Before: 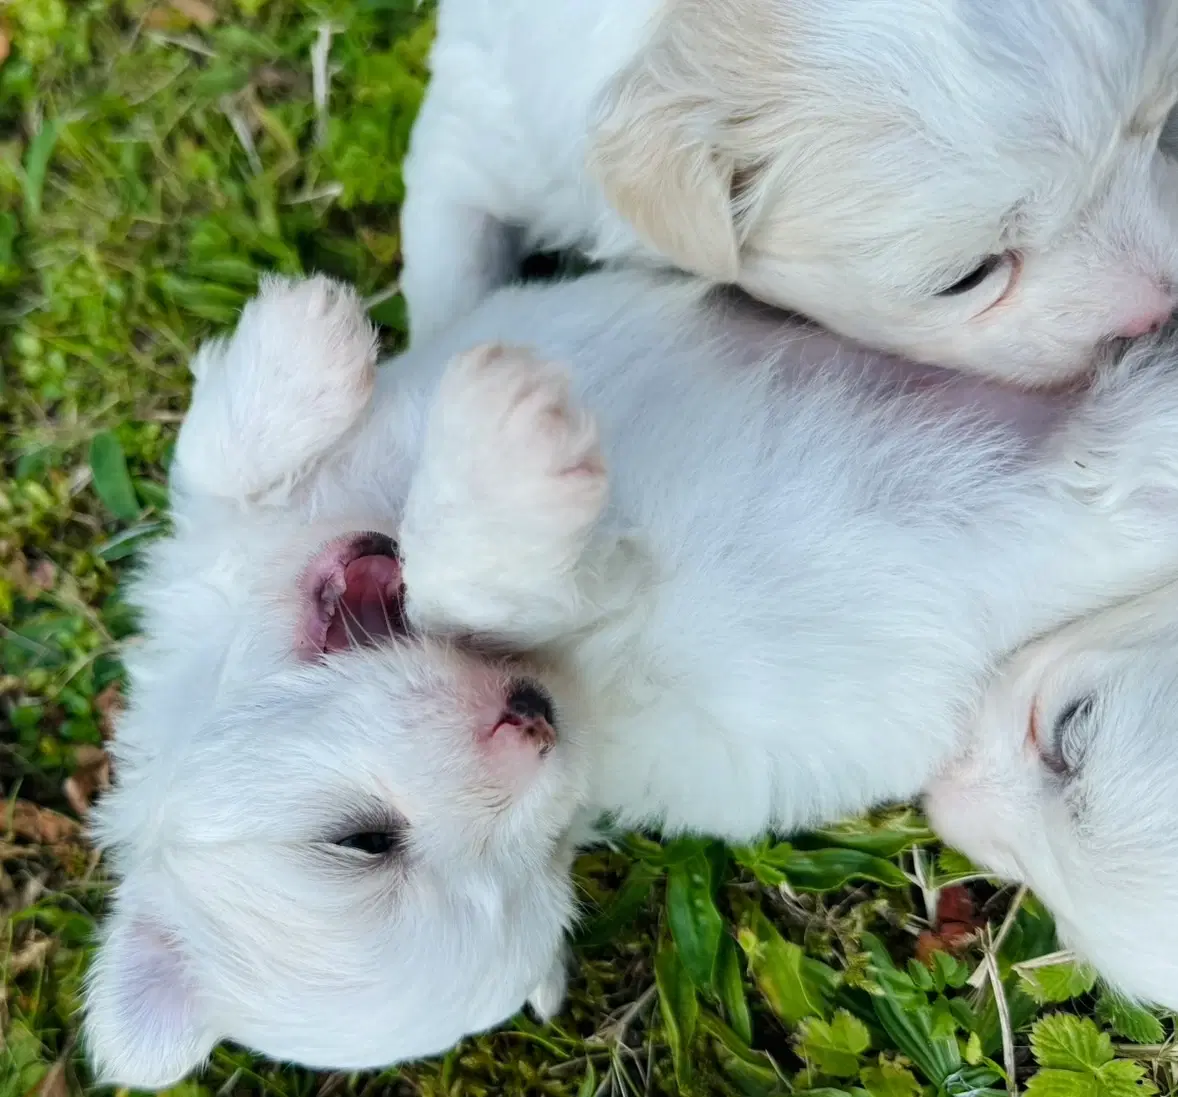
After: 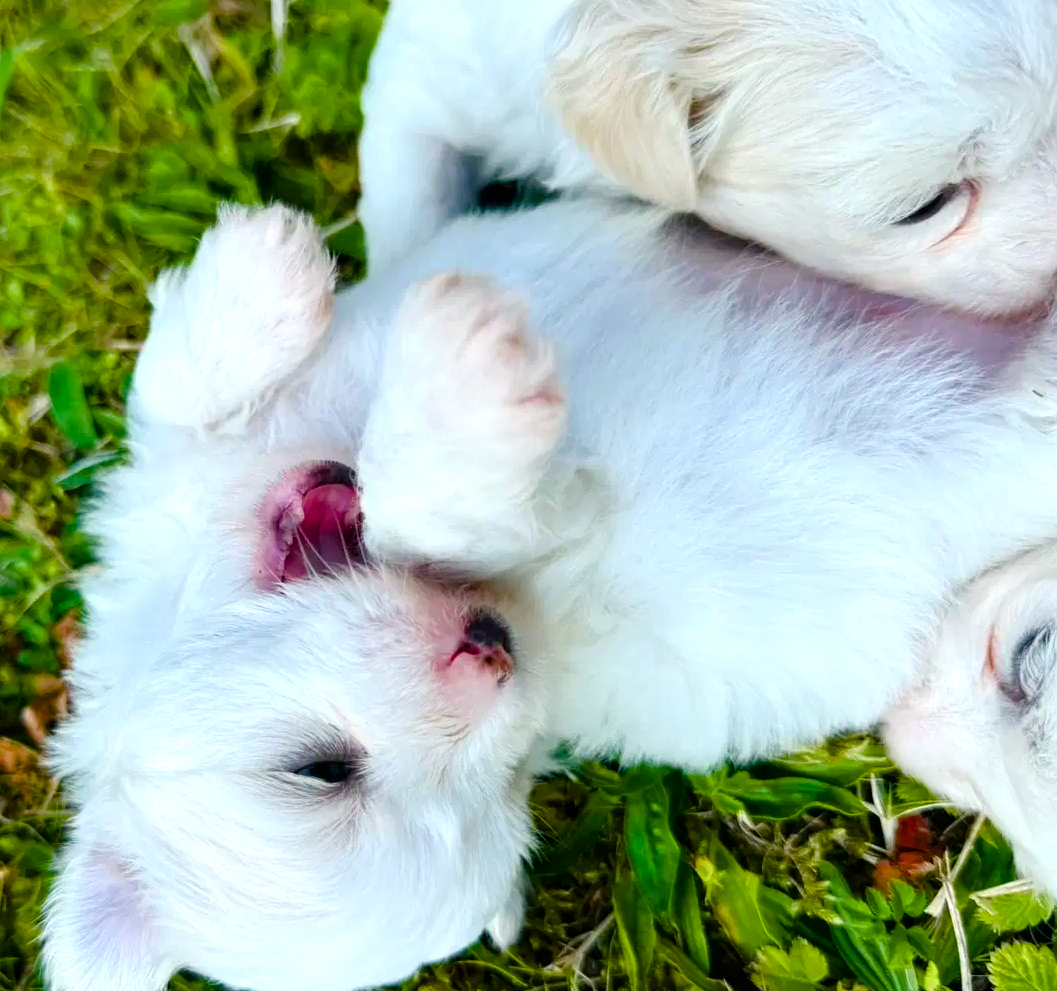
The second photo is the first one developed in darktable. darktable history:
color balance rgb: linear chroma grading › global chroma 41.368%, perceptual saturation grading › global saturation 25.62%, perceptual saturation grading › highlights -50.368%, perceptual saturation grading › shadows 30.796%, global vibrance 20%
crop: left 3.589%, top 6.485%, right 6.682%, bottom 3.17%
tone equalizer: -8 EV -0.412 EV, -7 EV -0.375 EV, -6 EV -0.341 EV, -5 EV -0.211 EV, -3 EV 0.251 EV, -2 EV 0.322 EV, -1 EV 0.392 EV, +0 EV 0.441 EV
